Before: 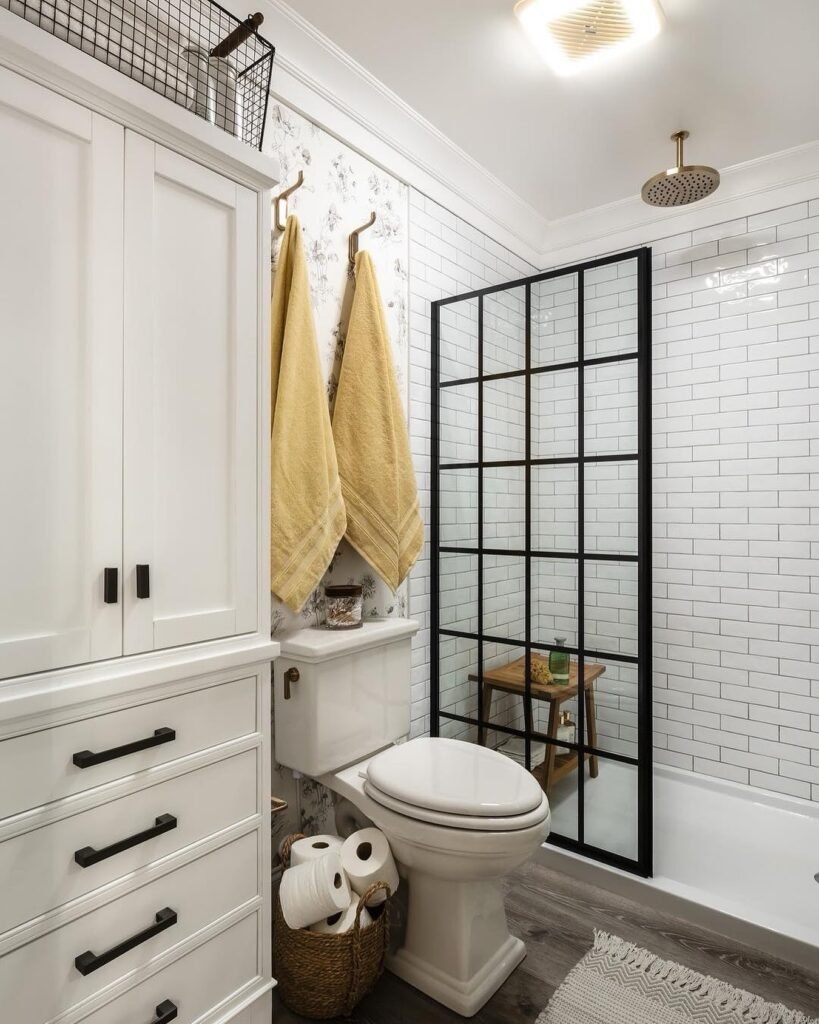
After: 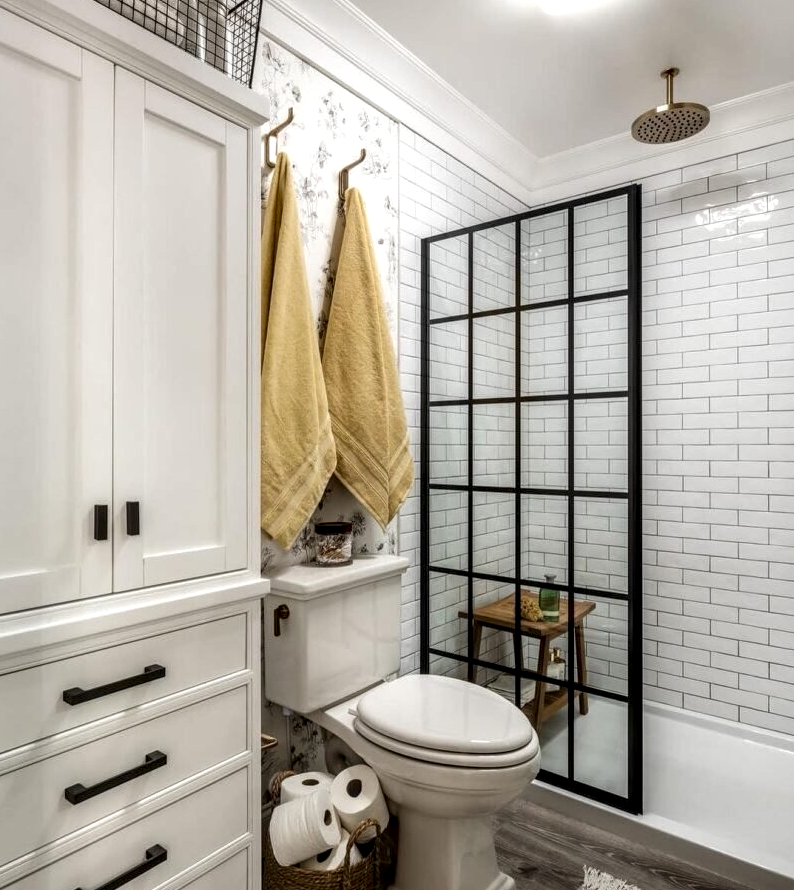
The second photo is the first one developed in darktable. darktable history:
crop: left 1.309%, top 6.177%, right 1.728%, bottom 6.818%
local contrast: detail 150%
